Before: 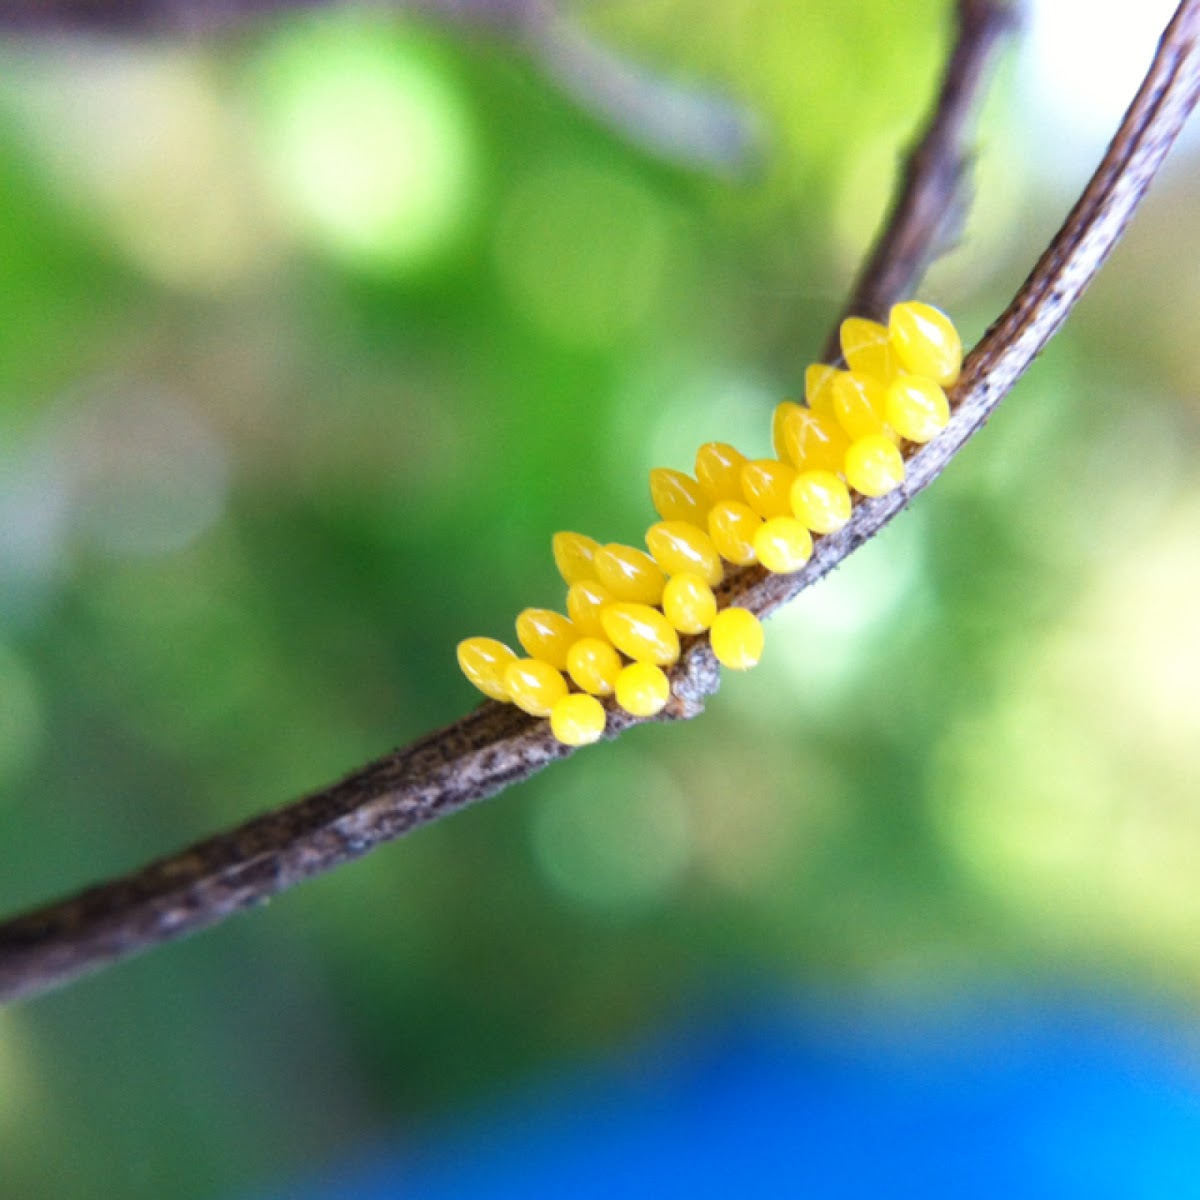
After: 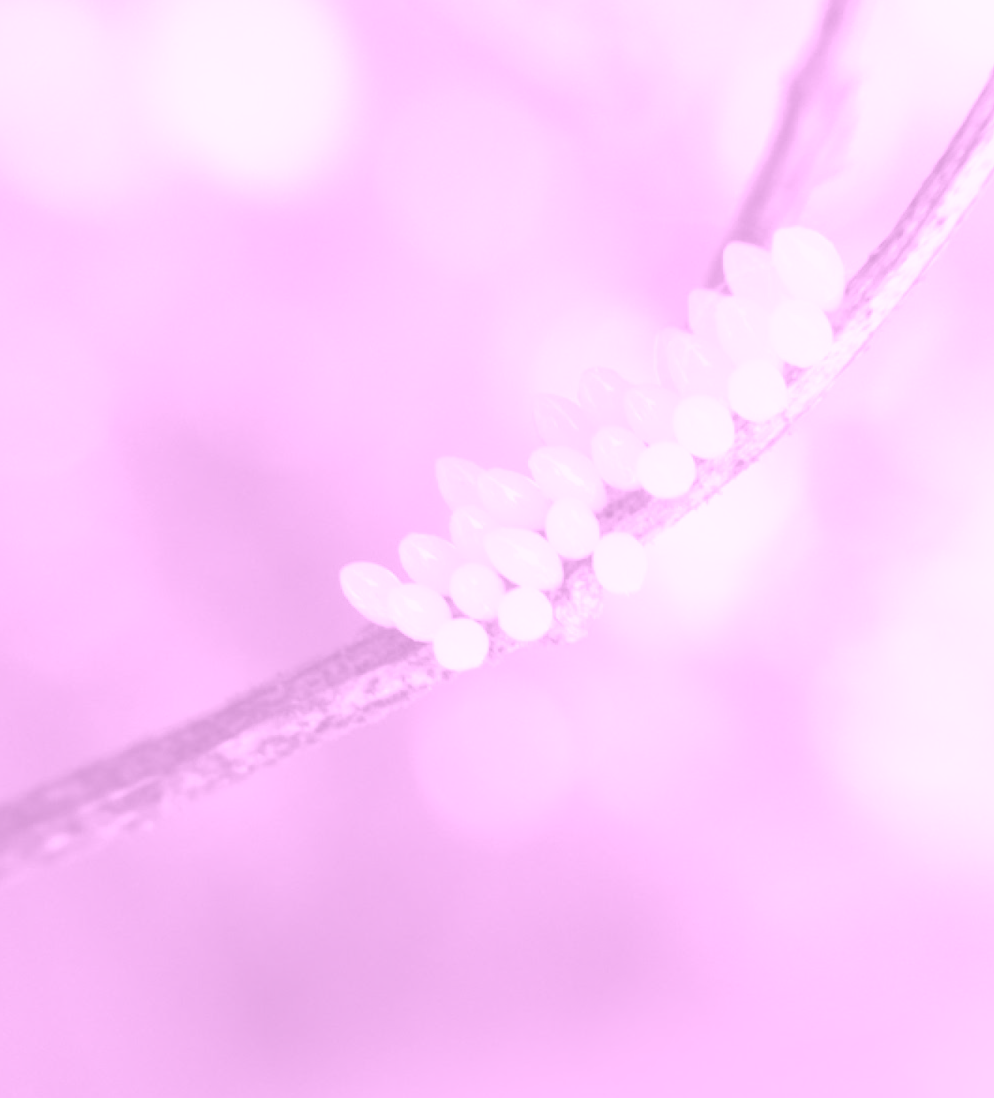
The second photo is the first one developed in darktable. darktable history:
crop: left 9.807%, top 6.259%, right 7.334%, bottom 2.177%
colorize: hue 331.2°, saturation 75%, source mix 30.28%, lightness 70.52%, version 1
exposure: exposure 0.6 EV, compensate highlight preservation false
